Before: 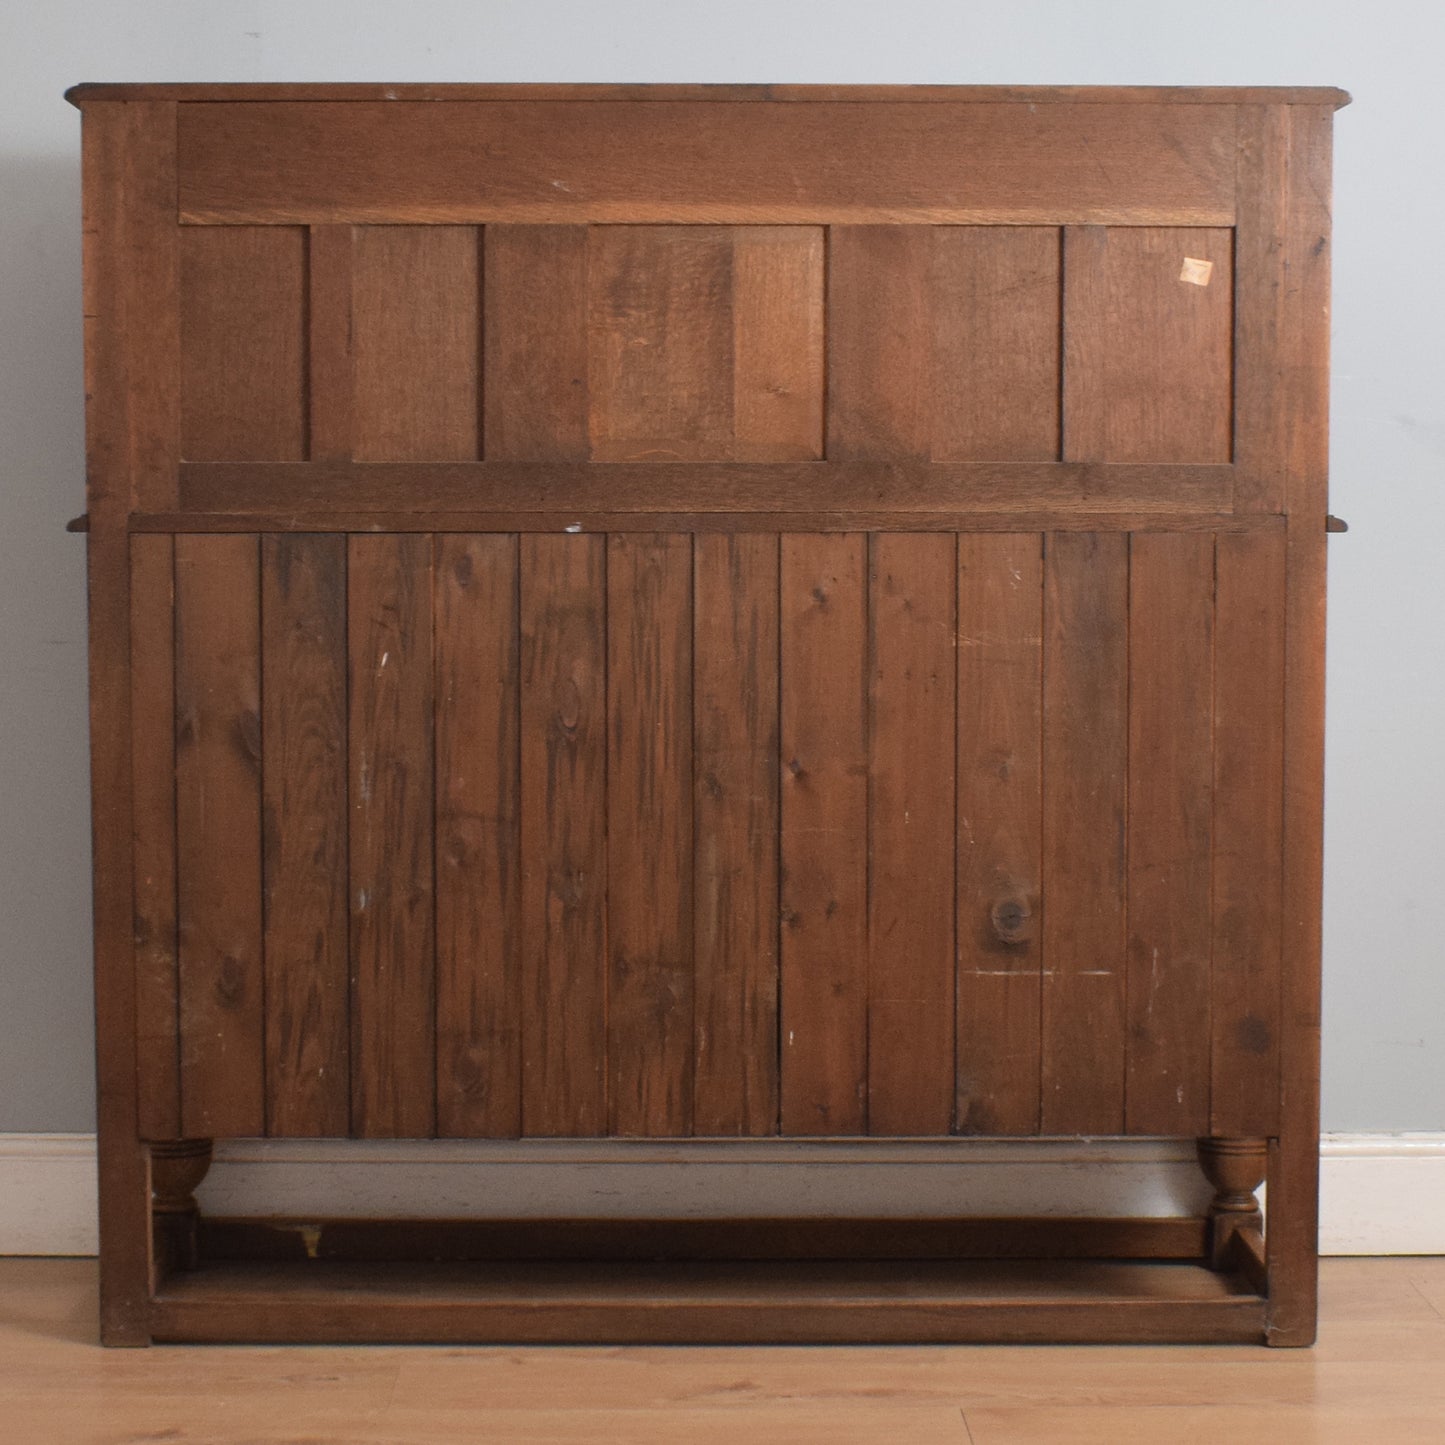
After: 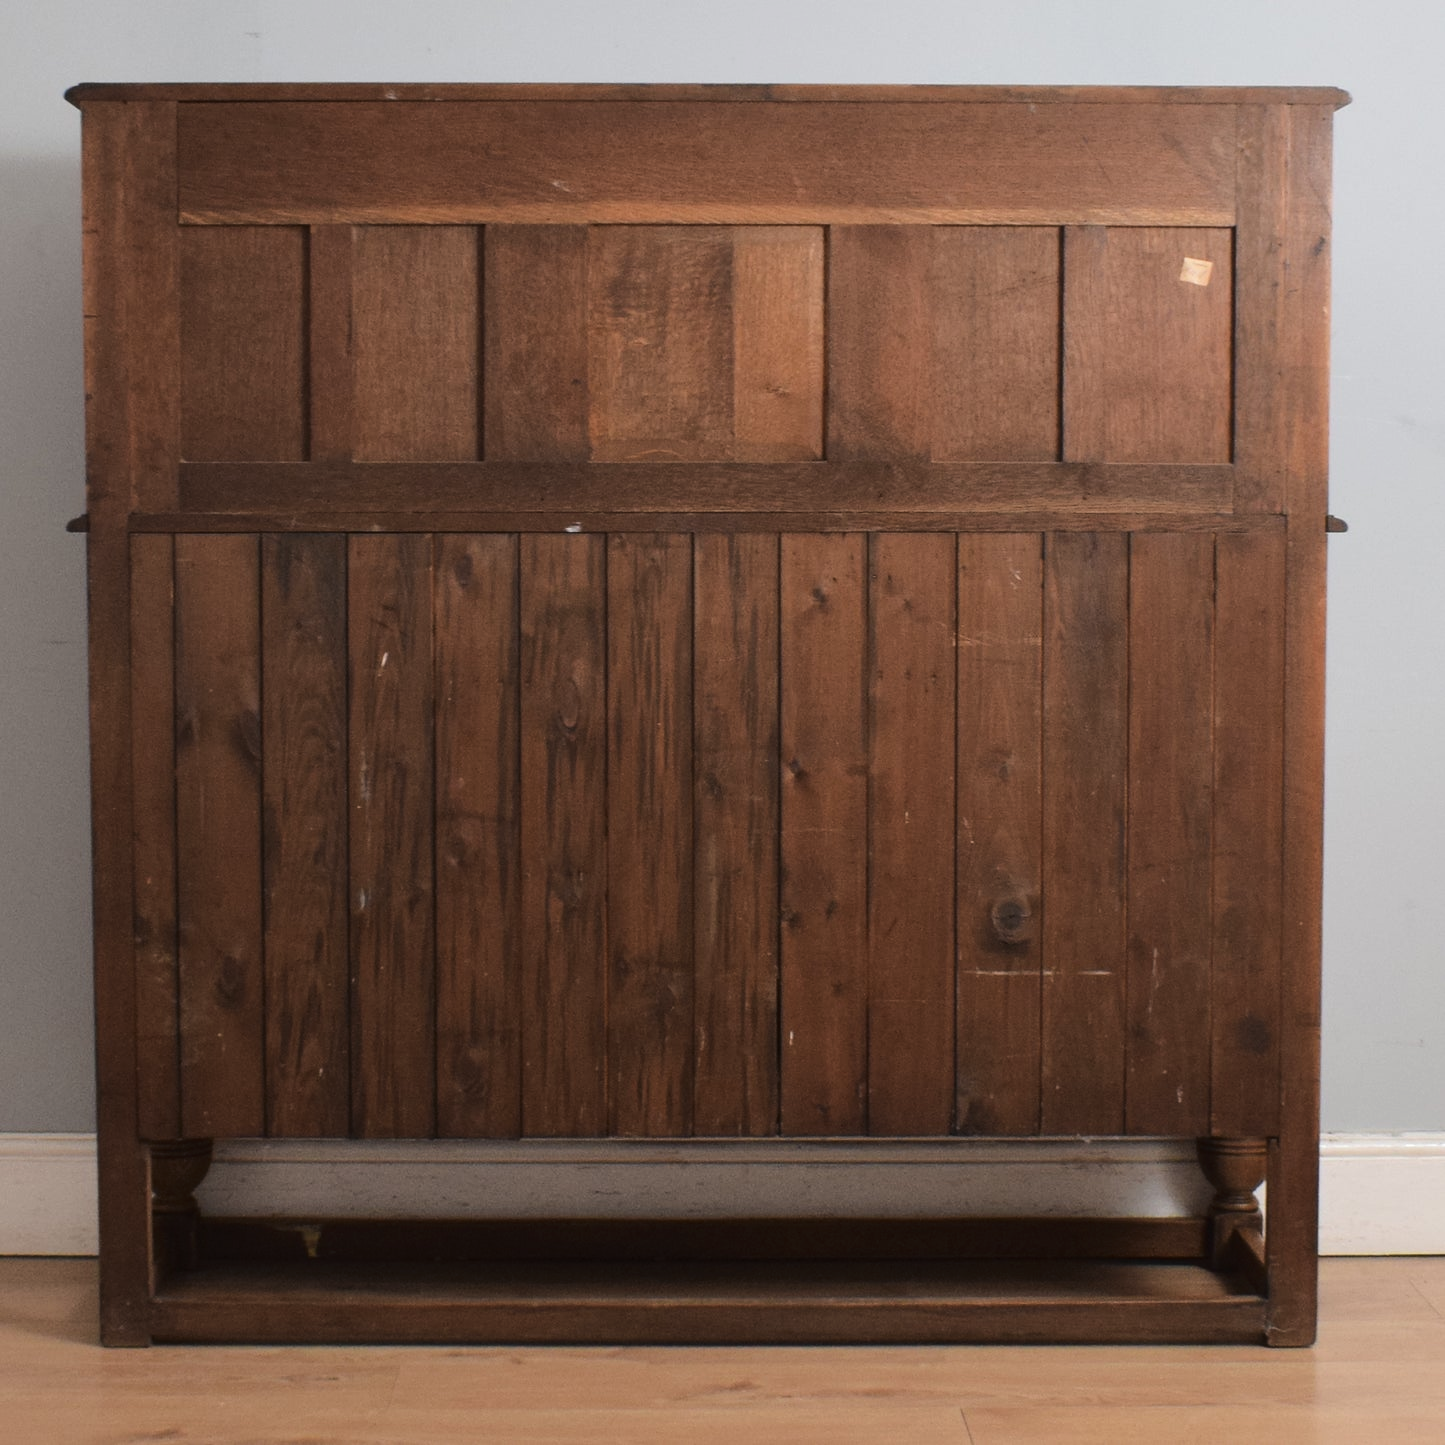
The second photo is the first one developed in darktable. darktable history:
tone curve: curves: ch0 [(0, 0) (0.003, 0.002) (0.011, 0.009) (0.025, 0.02) (0.044, 0.034) (0.069, 0.046) (0.1, 0.062) (0.136, 0.083) (0.177, 0.119) (0.224, 0.162) (0.277, 0.216) (0.335, 0.282) (0.399, 0.365) (0.468, 0.457) (0.543, 0.541) (0.623, 0.624) (0.709, 0.713) (0.801, 0.797) (0.898, 0.889) (1, 1)], color space Lab, linked channels, preserve colors none
